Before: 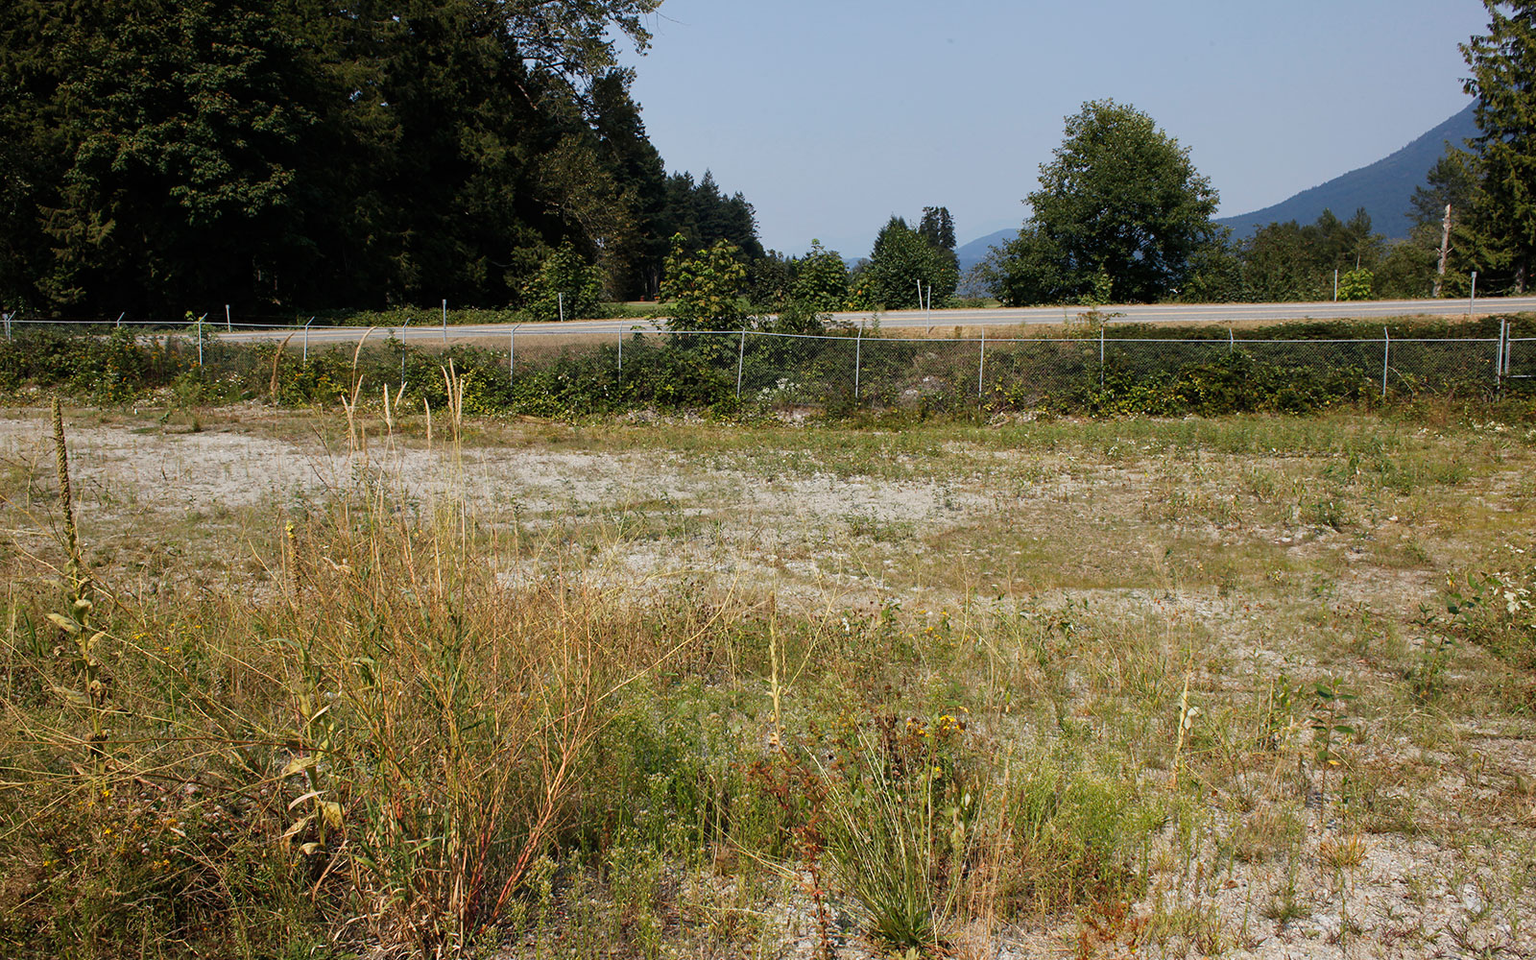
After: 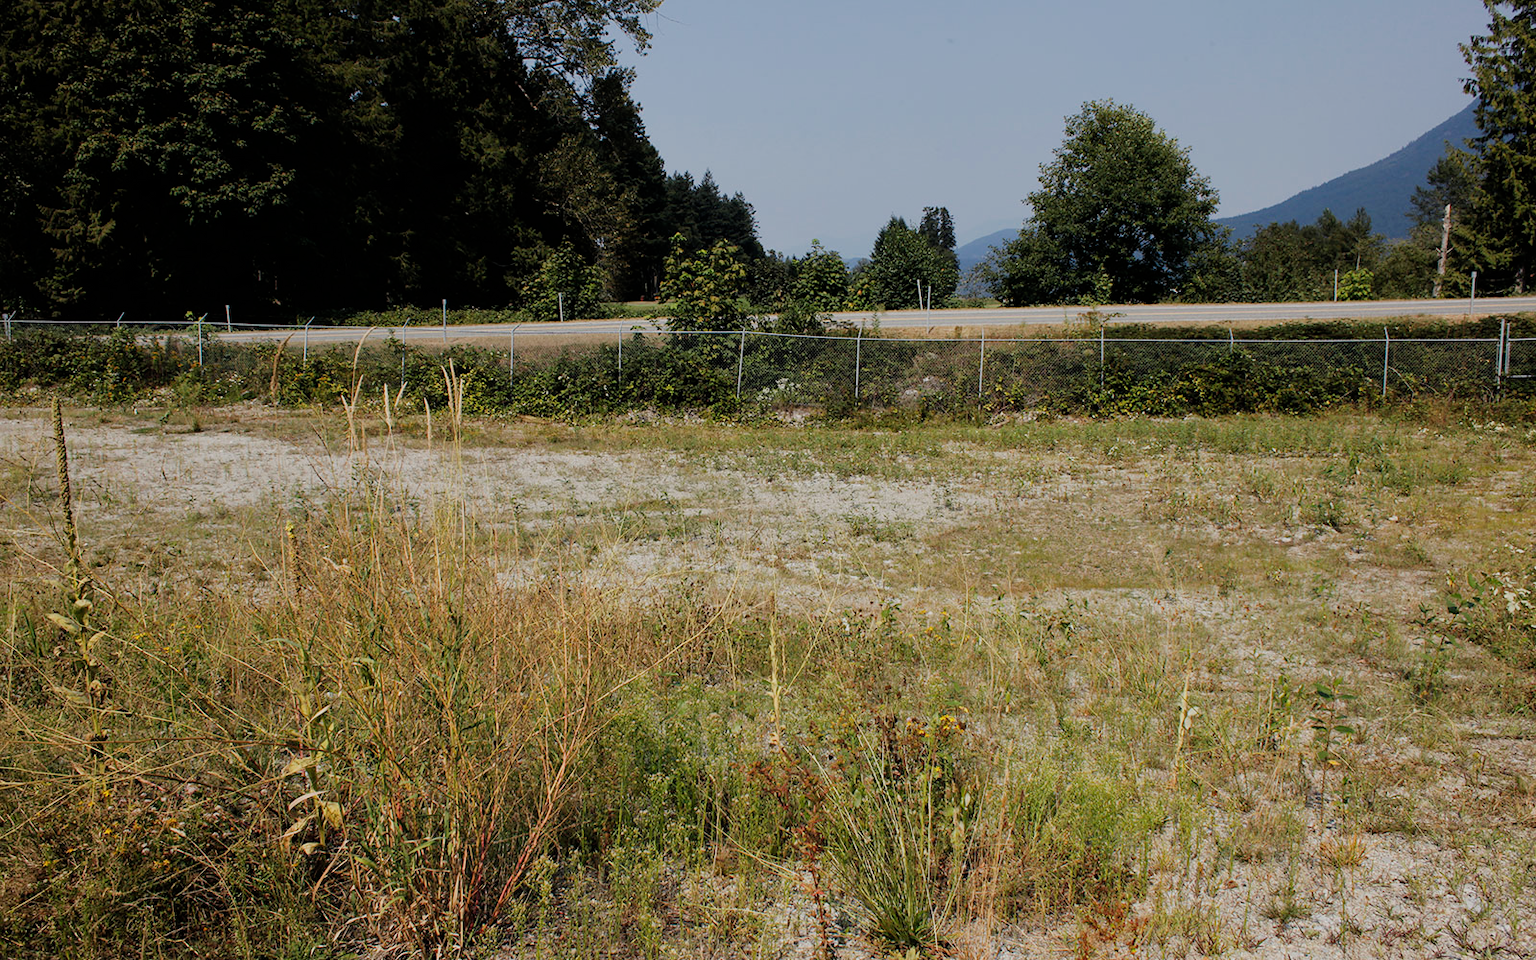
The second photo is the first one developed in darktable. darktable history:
color zones: curves: ch0 [(0, 0.5) (0.143, 0.5) (0.286, 0.5) (0.429, 0.495) (0.571, 0.437) (0.714, 0.44) (0.857, 0.496) (1, 0.5)]
filmic rgb: hardness 4.17
